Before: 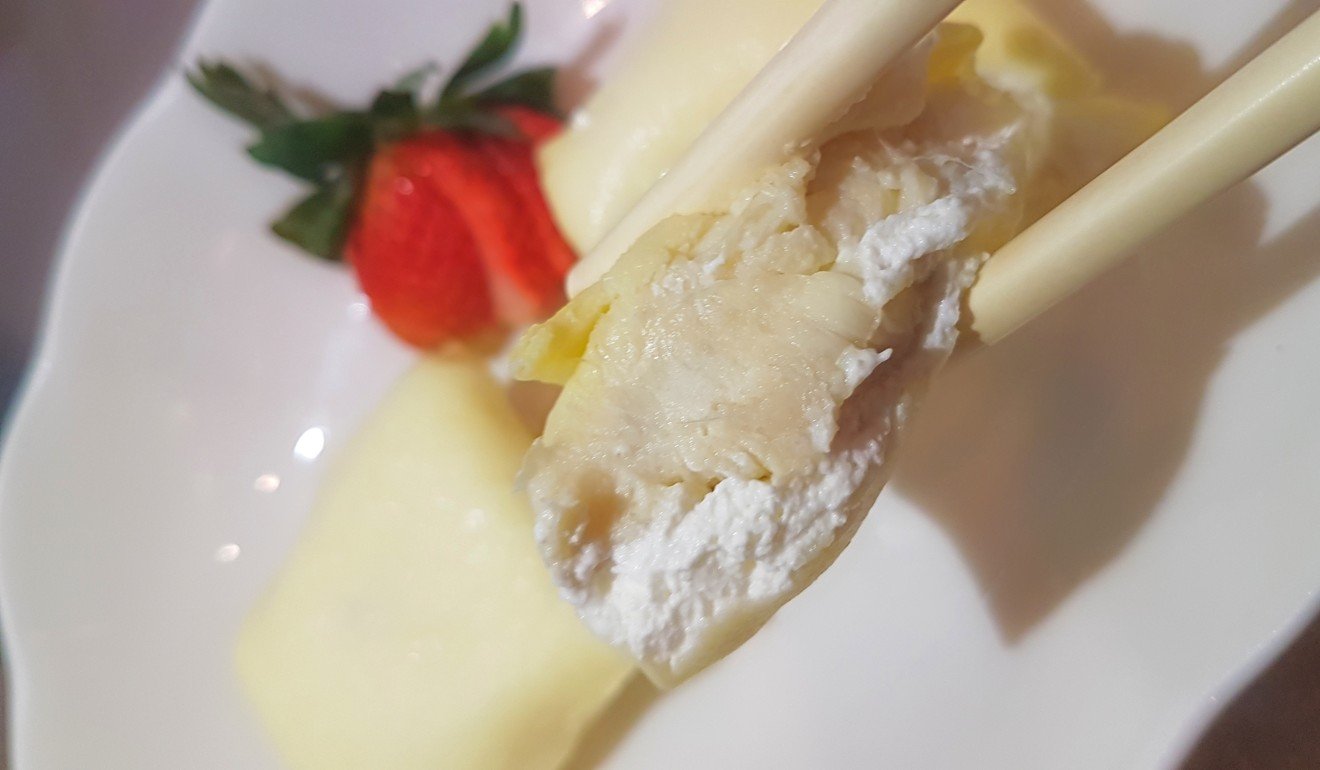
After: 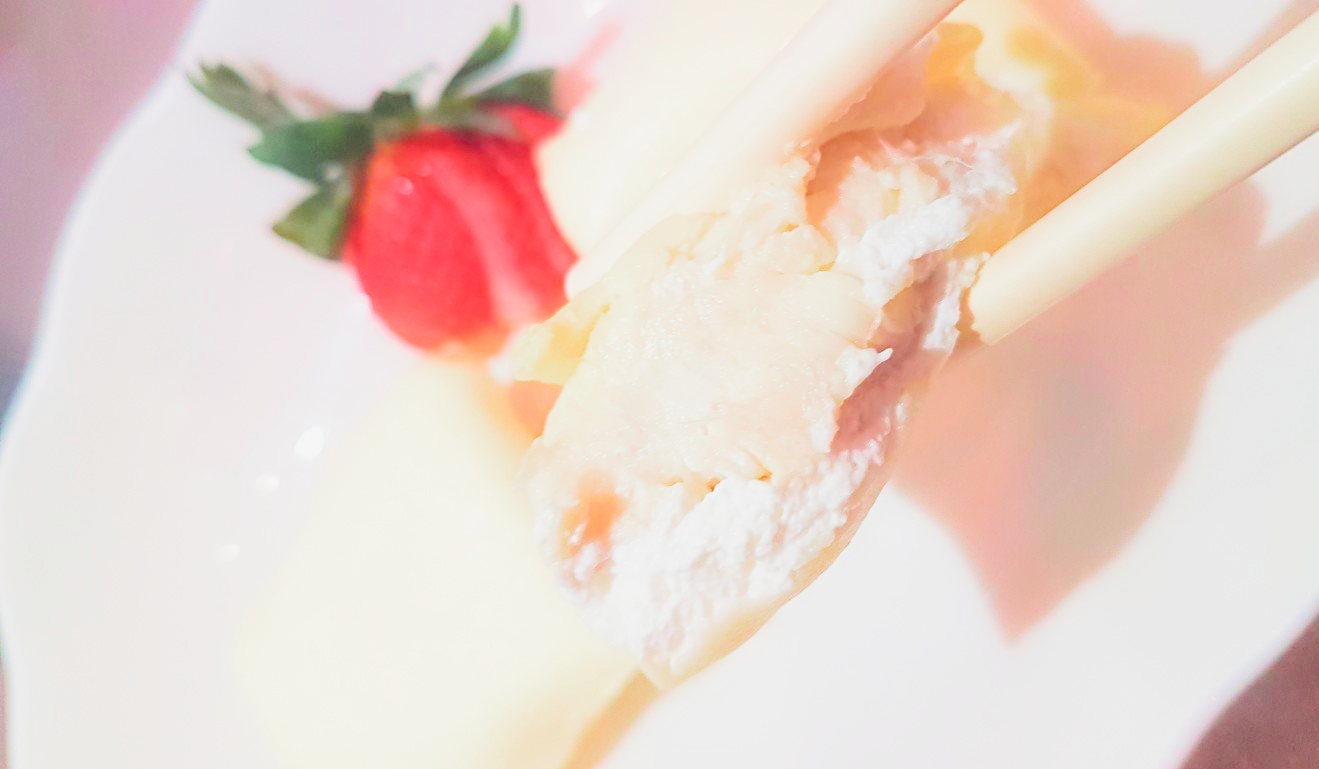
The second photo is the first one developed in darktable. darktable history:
filmic rgb: middle gray luminance 4.29%, black relative exposure -13 EV, white relative exposure 5 EV, threshold 6 EV, target black luminance 0%, hardness 5.19, latitude 59.69%, contrast 0.767, highlights saturation mix 5%, shadows ↔ highlights balance 25.95%, add noise in highlights 0, color science v3 (2019), use custom middle-gray values true, iterations of high-quality reconstruction 0, contrast in highlights soft, enable highlight reconstruction true
tone curve: curves: ch0 [(0, 0.023) (0.217, 0.19) (0.754, 0.801) (1, 0.977)]; ch1 [(0, 0) (0.392, 0.398) (0.5, 0.5) (0.521, 0.529) (0.56, 0.592) (1, 1)]; ch2 [(0, 0) (0.5, 0.5) (0.579, 0.561) (0.65, 0.657) (1, 1)], color space Lab, independent channels, preserve colors none
